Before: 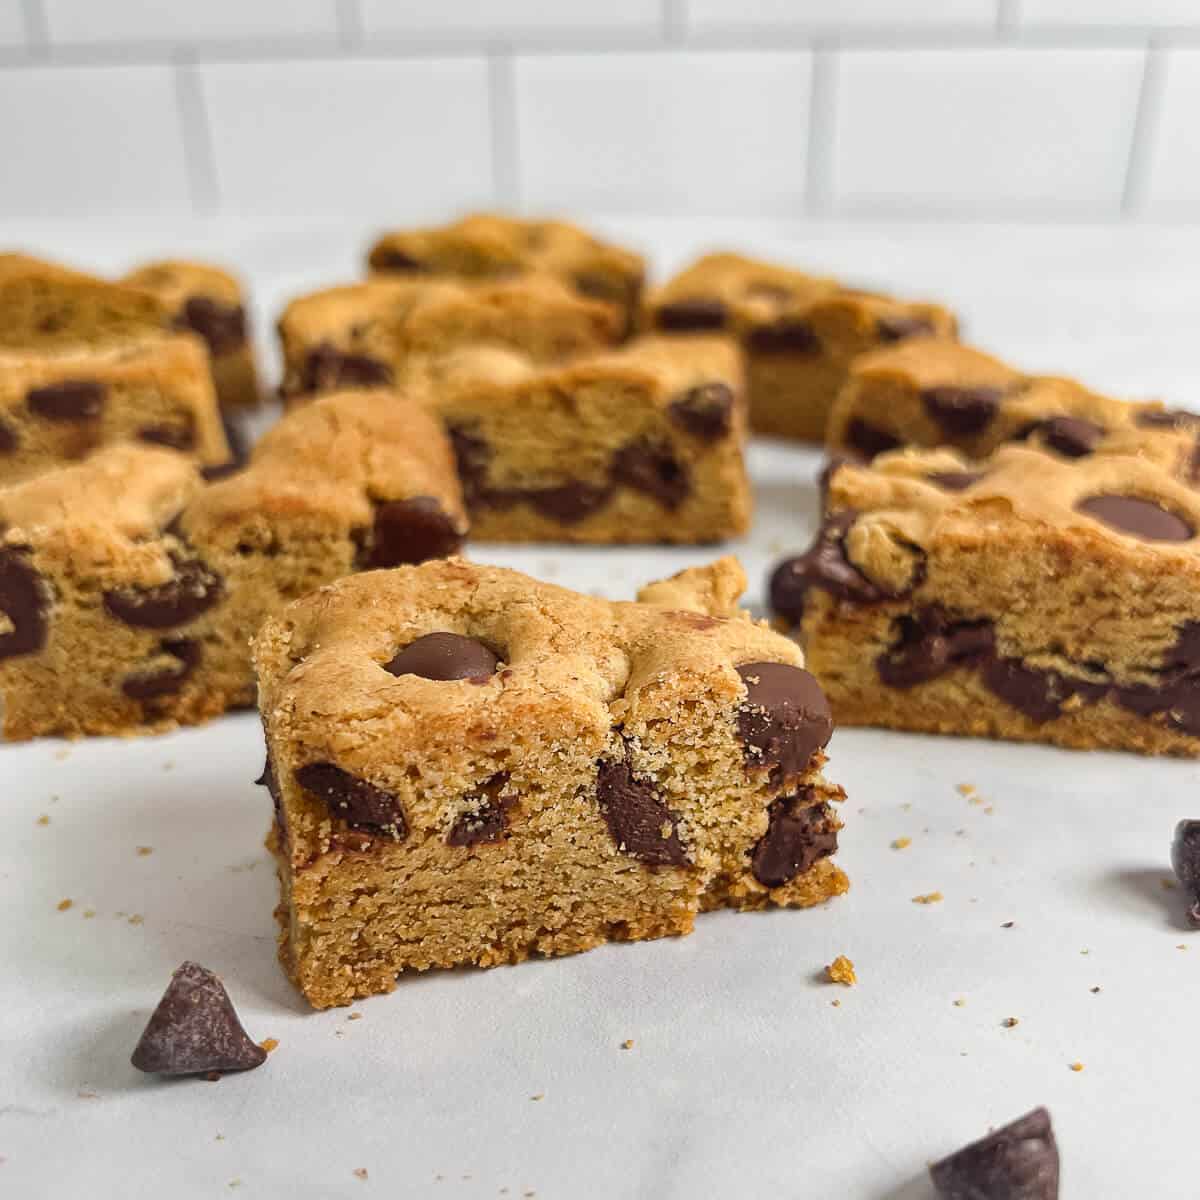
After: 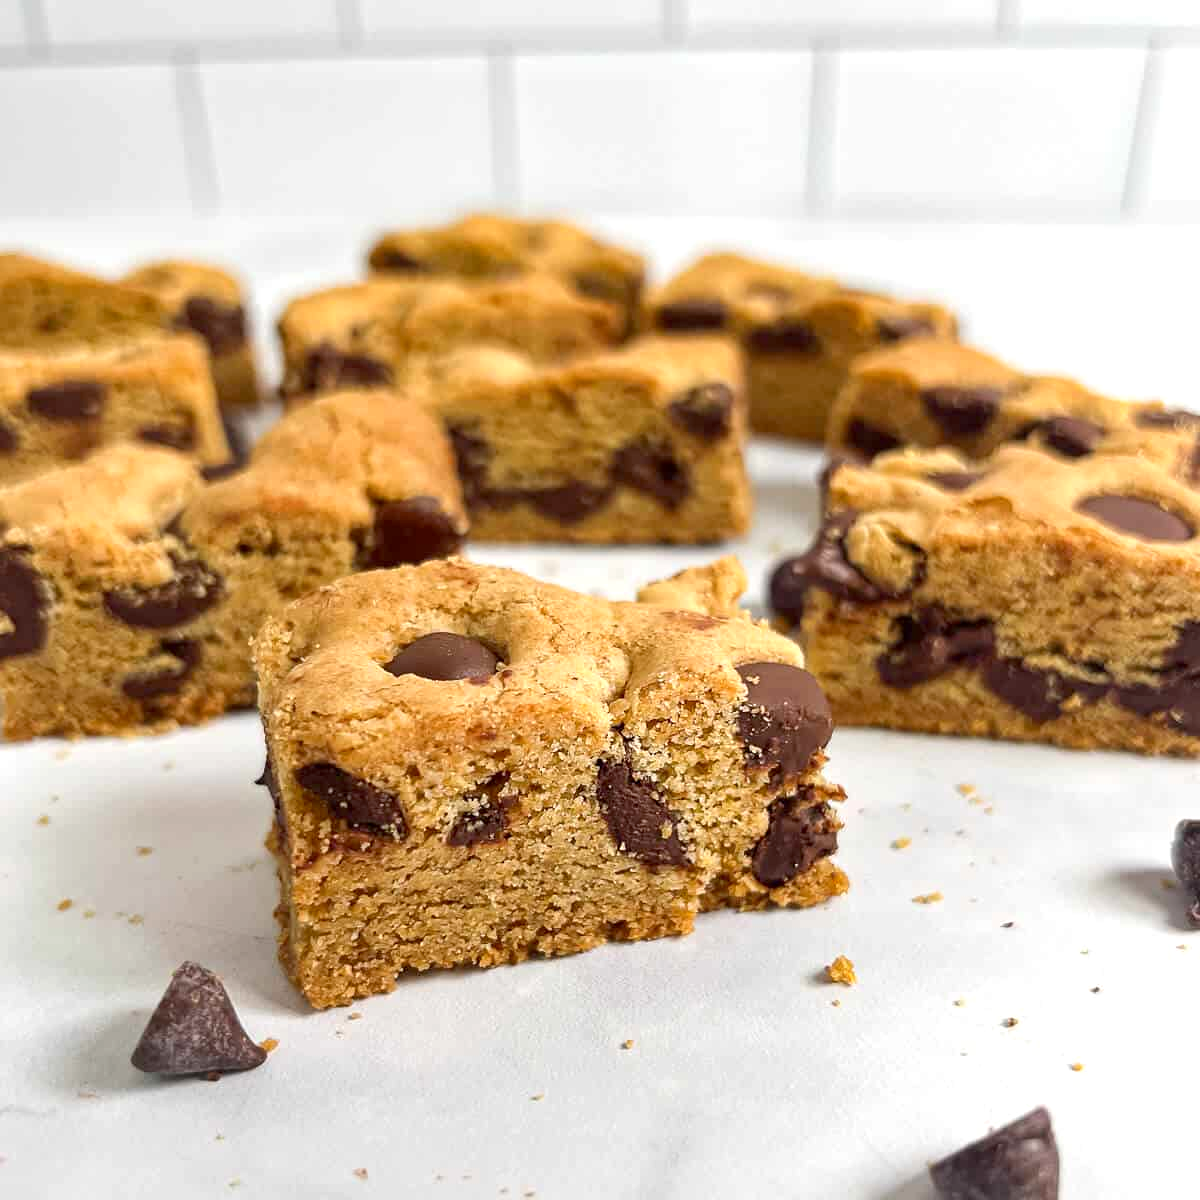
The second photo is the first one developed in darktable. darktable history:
exposure: black level correction 0.004, exposure 0.38 EV, compensate exposure bias true, compensate highlight preservation false
